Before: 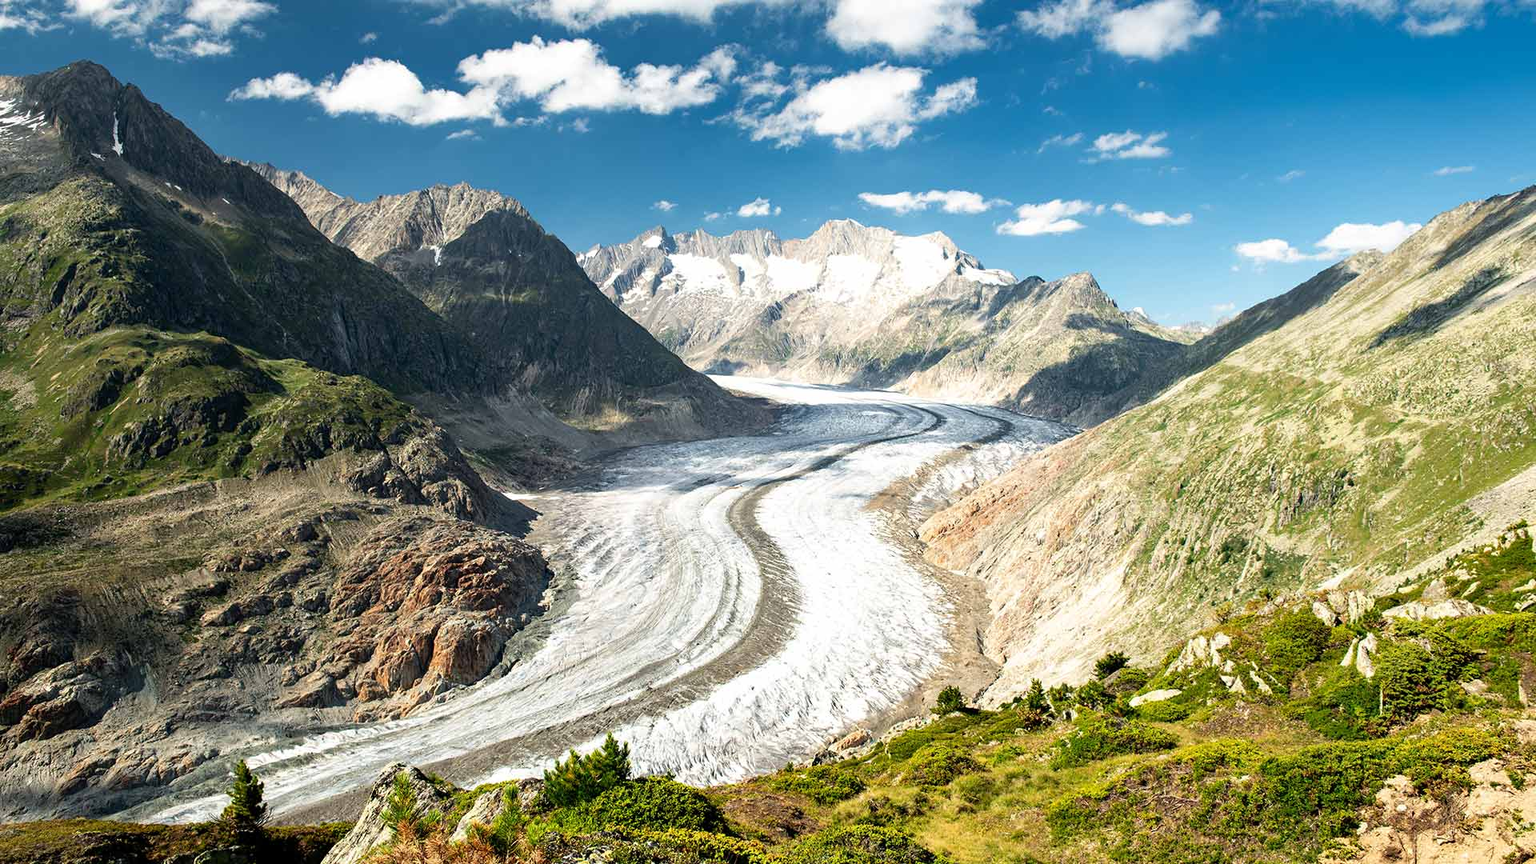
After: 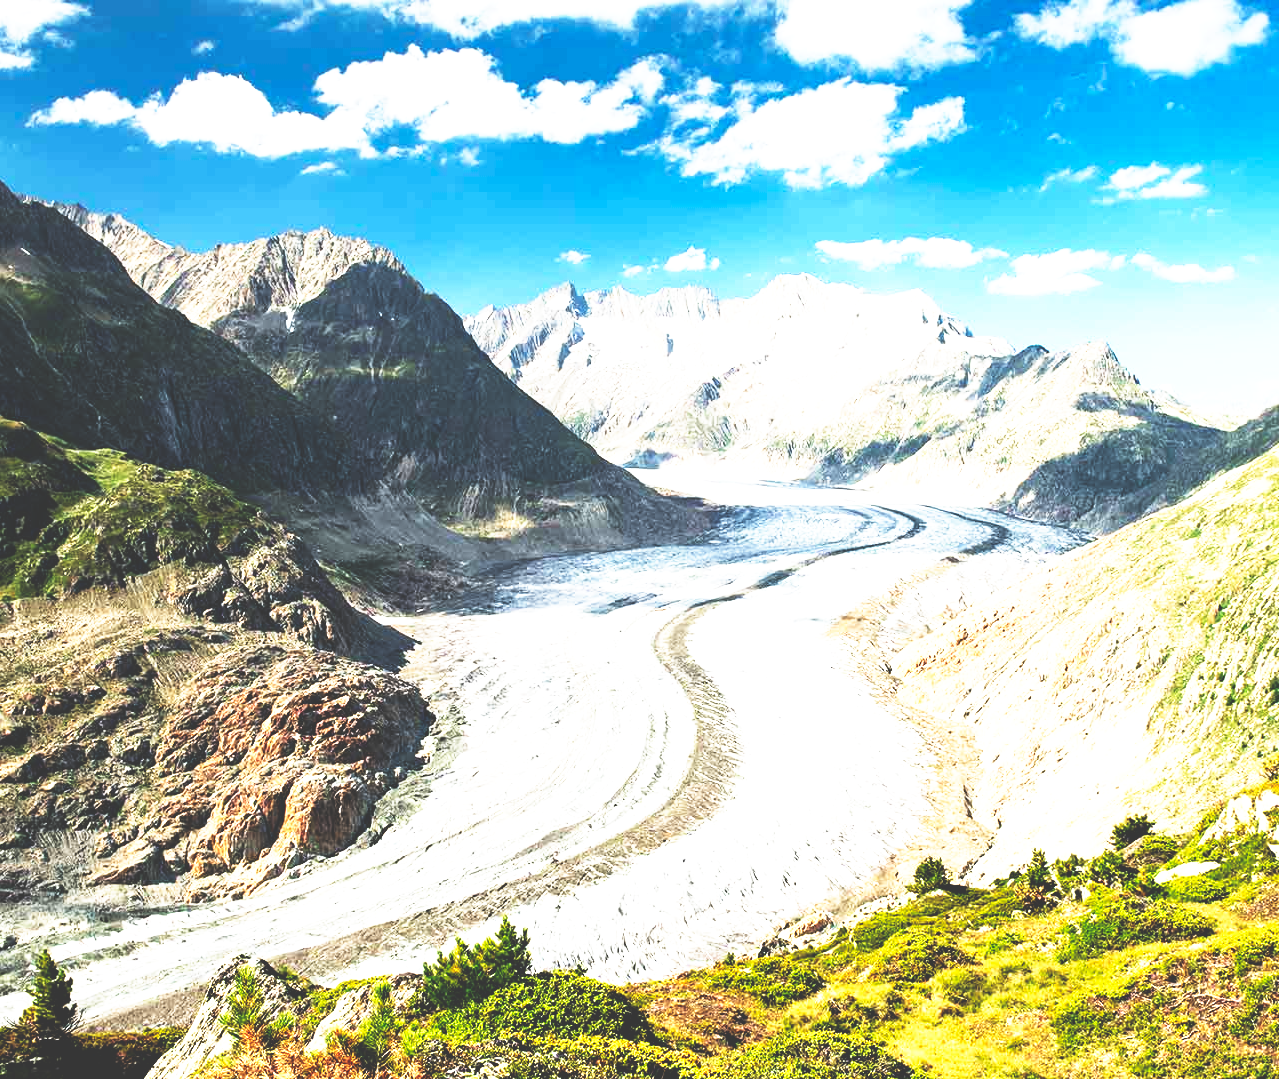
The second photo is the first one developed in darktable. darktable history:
crop and rotate: left 13.409%, right 19.924%
base curve: curves: ch0 [(0, 0.036) (0.007, 0.037) (0.604, 0.887) (1, 1)], preserve colors none
exposure: black level correction 0, exposure 0.7 EV, compensate exposure bias true, compensate highlight preservation false
